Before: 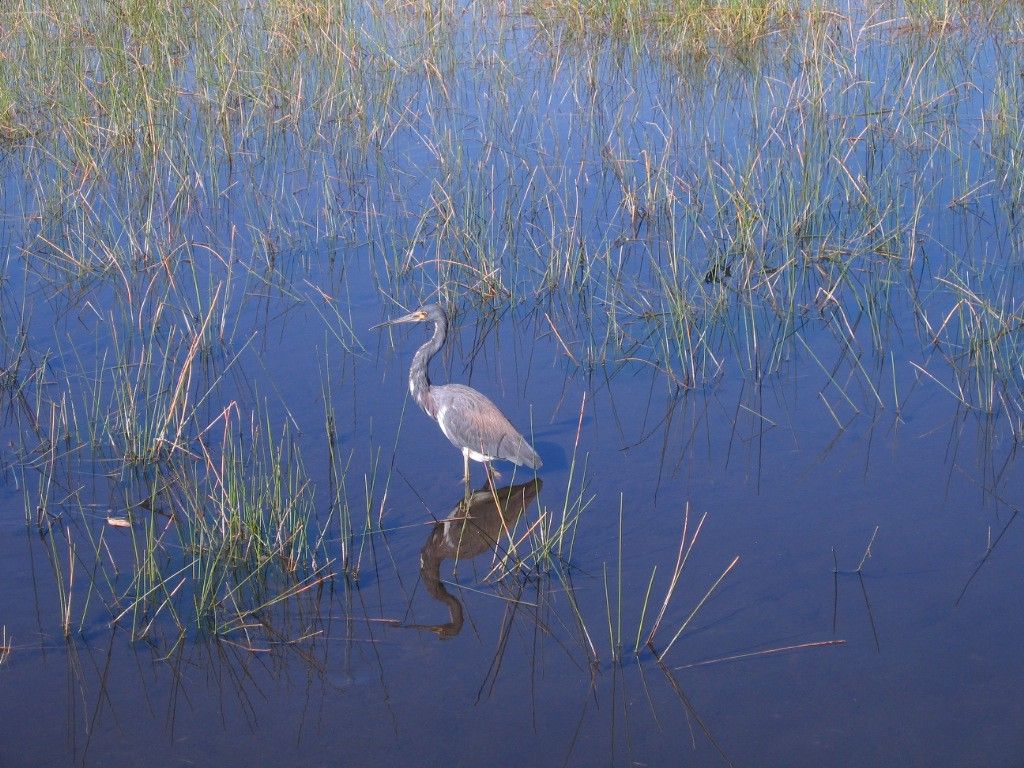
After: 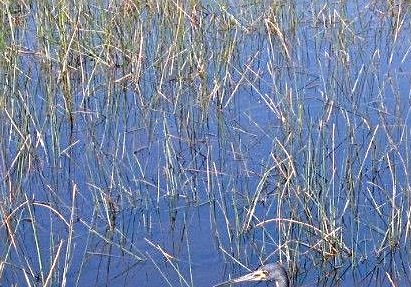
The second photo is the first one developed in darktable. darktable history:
contrast equalizer: octaves 7, y [[0.6 ×6], [0.55 ×6], [0 ×6], [0 ×6], [0 ×6]]
crop: left 15.586%, top 5.461%, right 44.235%, bottom 57.126%
sharpen: on, module defaults
